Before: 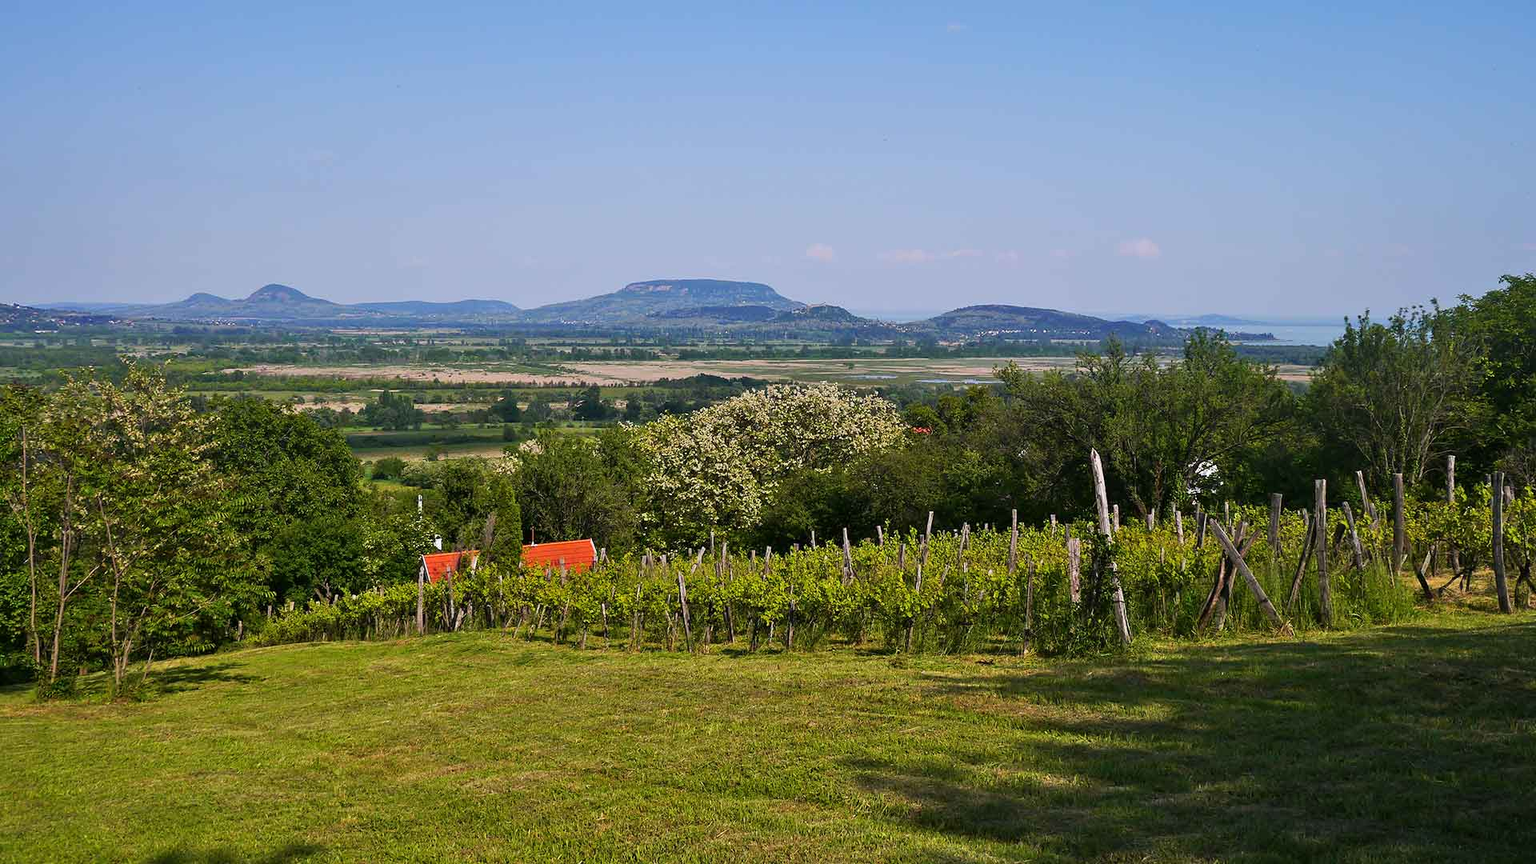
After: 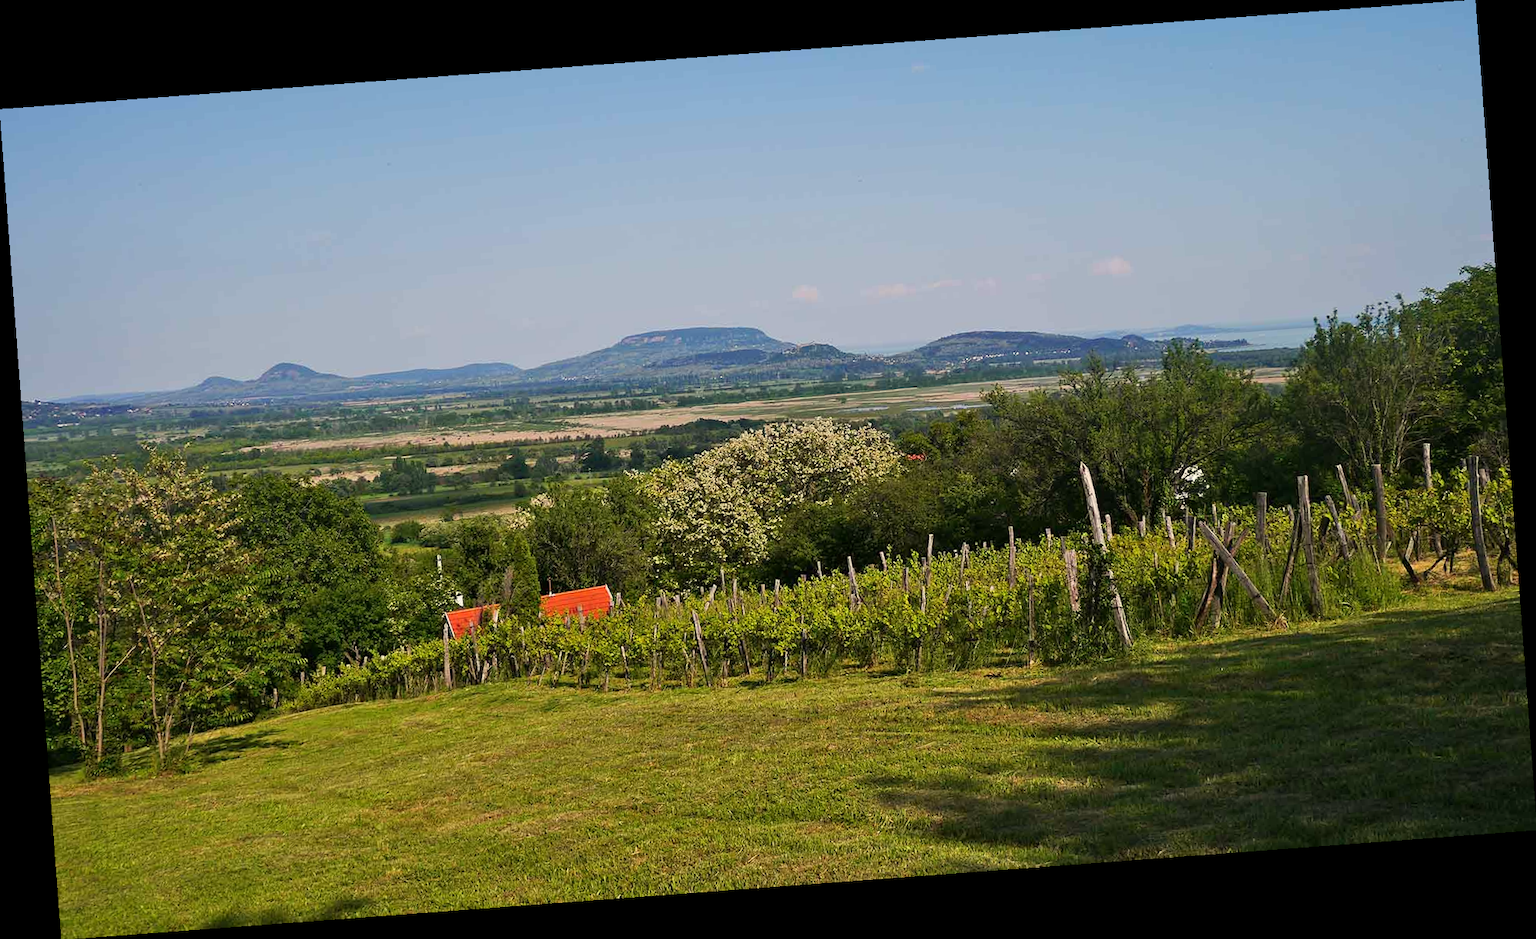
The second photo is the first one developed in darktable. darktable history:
rotate and perspective: rotation -4.25°, automatic cropping off
white balance: red 1.029, blue 0.92
